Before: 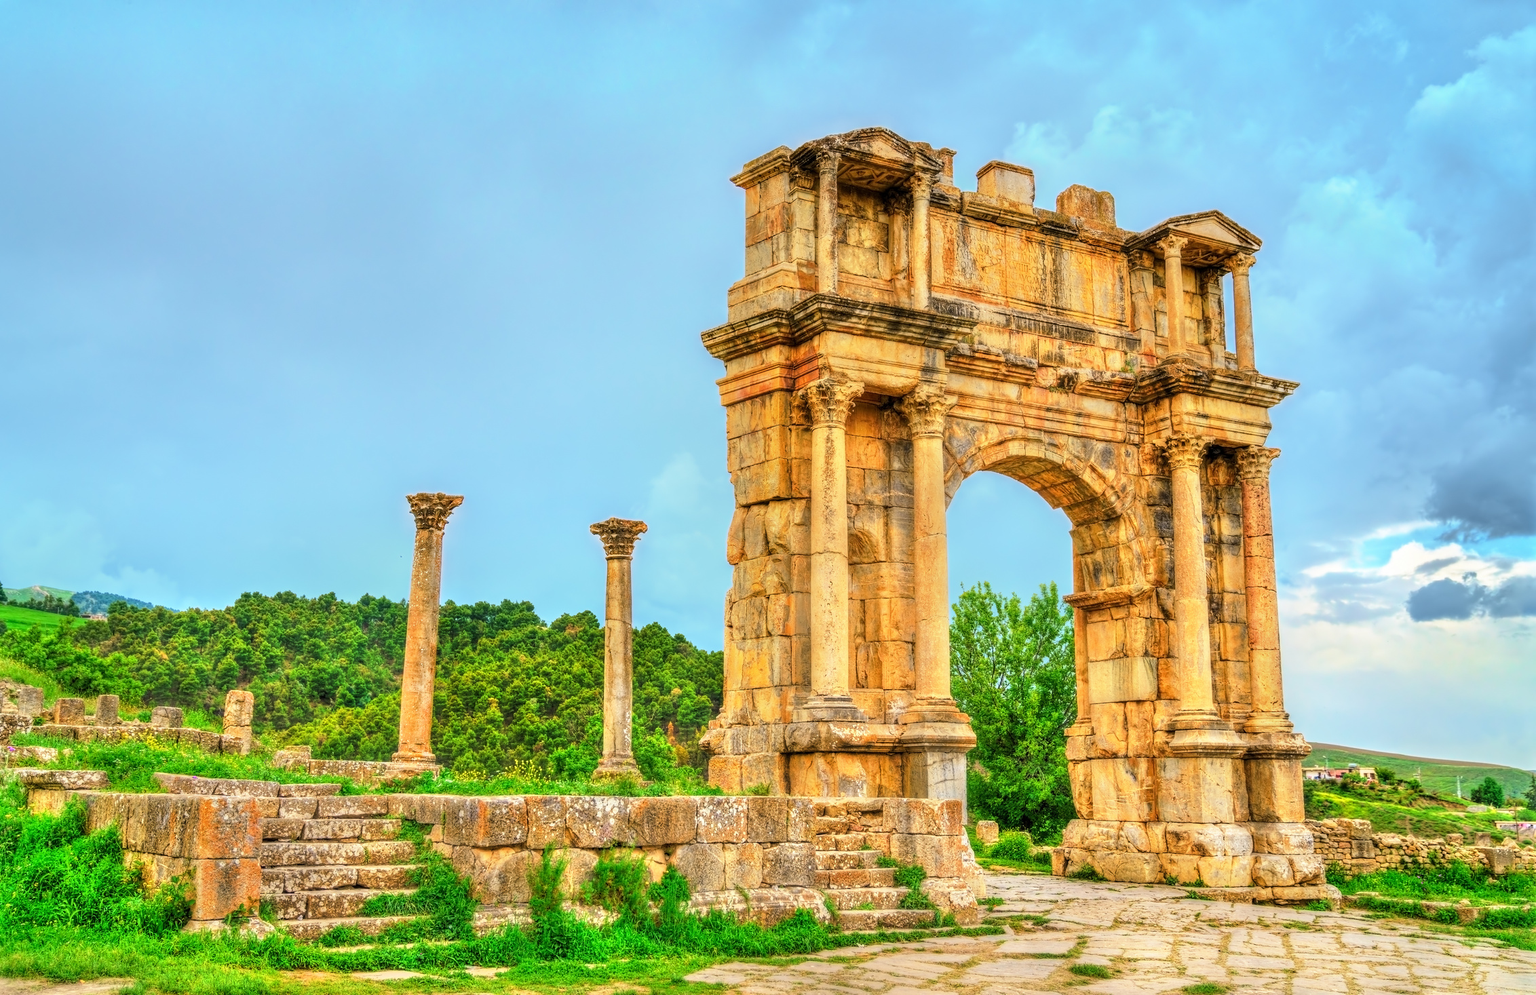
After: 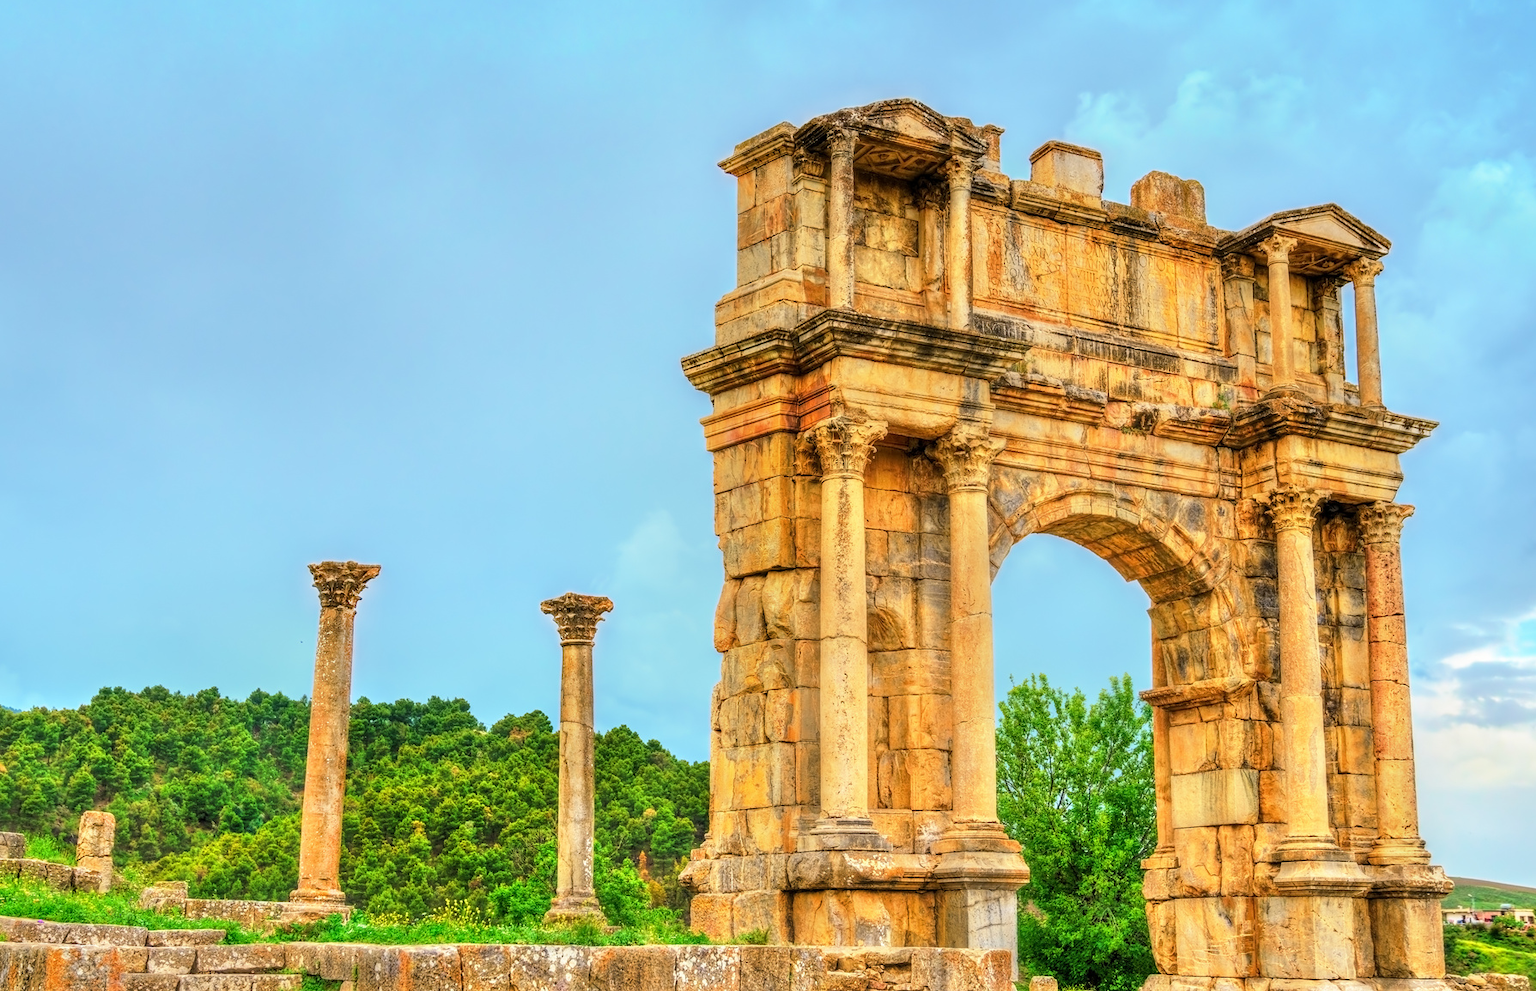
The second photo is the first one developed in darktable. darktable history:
crop and rotate: left 10.618%, top 4.982%, right 10.329%, bottom 16.248%
